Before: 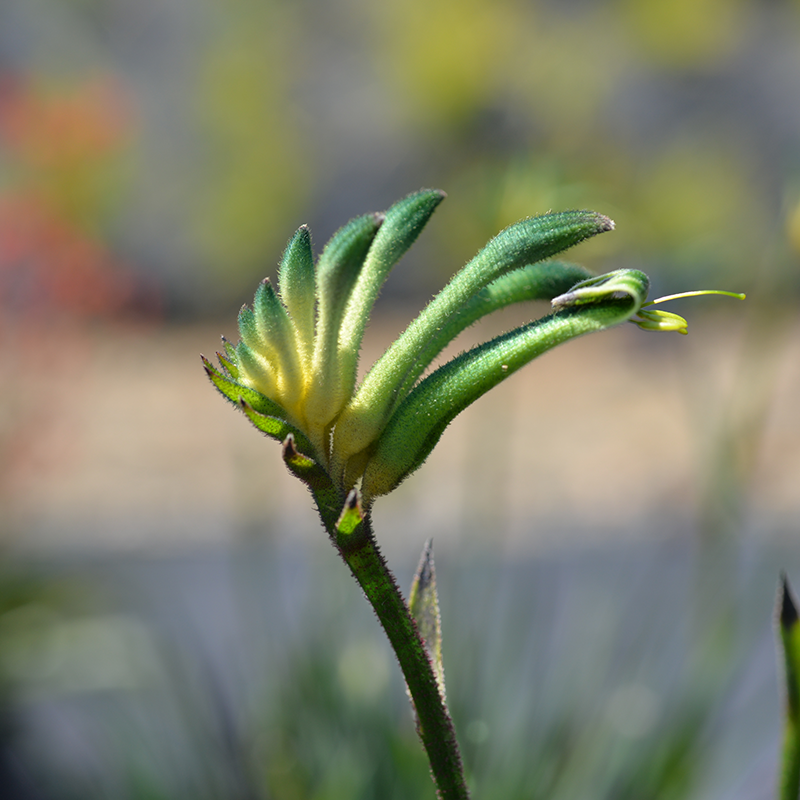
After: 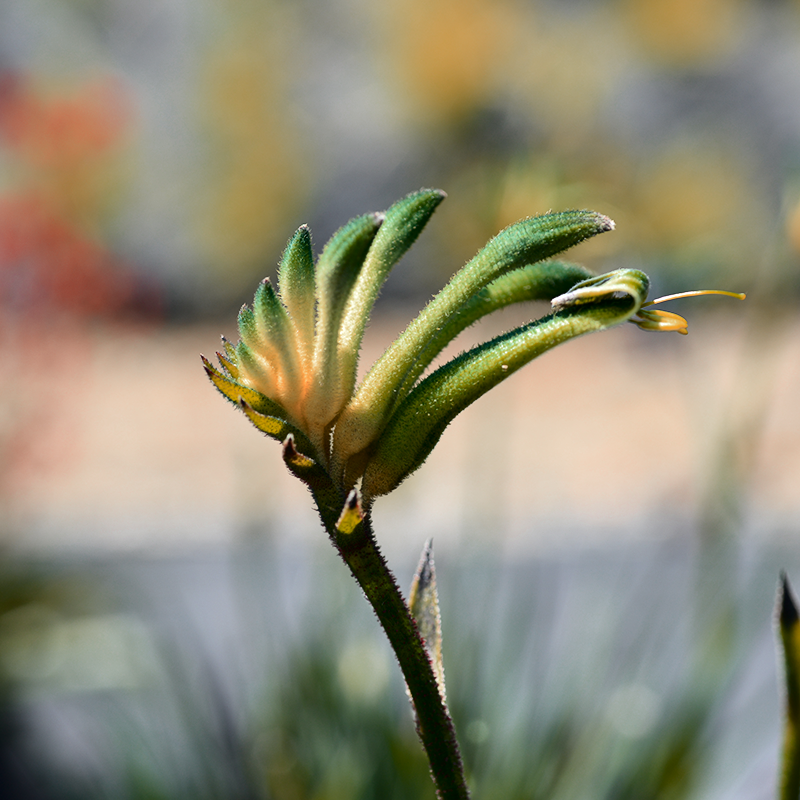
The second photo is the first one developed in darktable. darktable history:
color zones: curves: ch0 [(0, 0.299) (0.25, 0.383) (0.456, 0.352) (0.736, 0.571)]; ch1 [(0, 0.63) (0.151, 0.568) (0.254, 0.416) (0.47, 0.558) (0.732, 0.37) (0.909, 0.492)]; ch2 [(0.004, 0.604) (0.158, 0.443) (0.257, 0.403) (0.761, 0.468)]
tone equalizer: -8 EV -0.393 EV, -7 EV -0.381 EV, -6 EV -0.364 EV, -5 EV -0.206 EV, -3 EV 0.222 EV, -2 EV 0.362 EV, -1 EV 0.381 EV, +0 EV 0.437 EV
contrast brightness saturation: contrast 0.287
